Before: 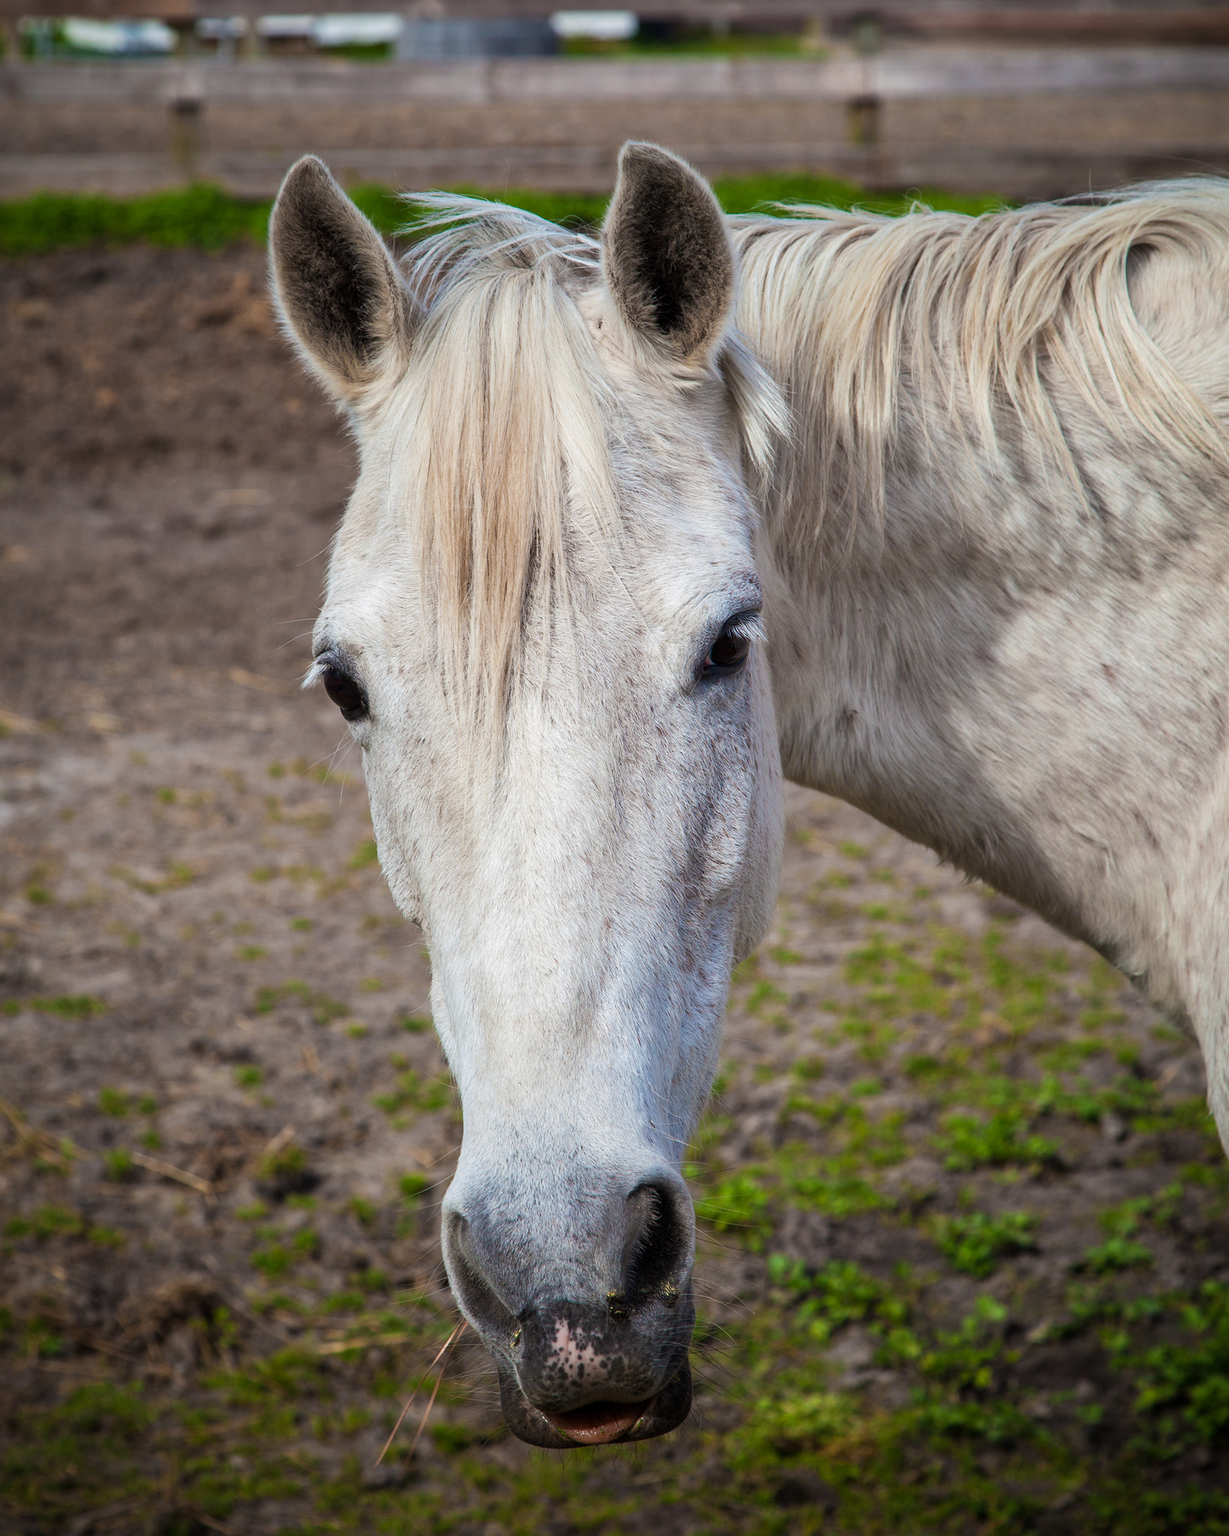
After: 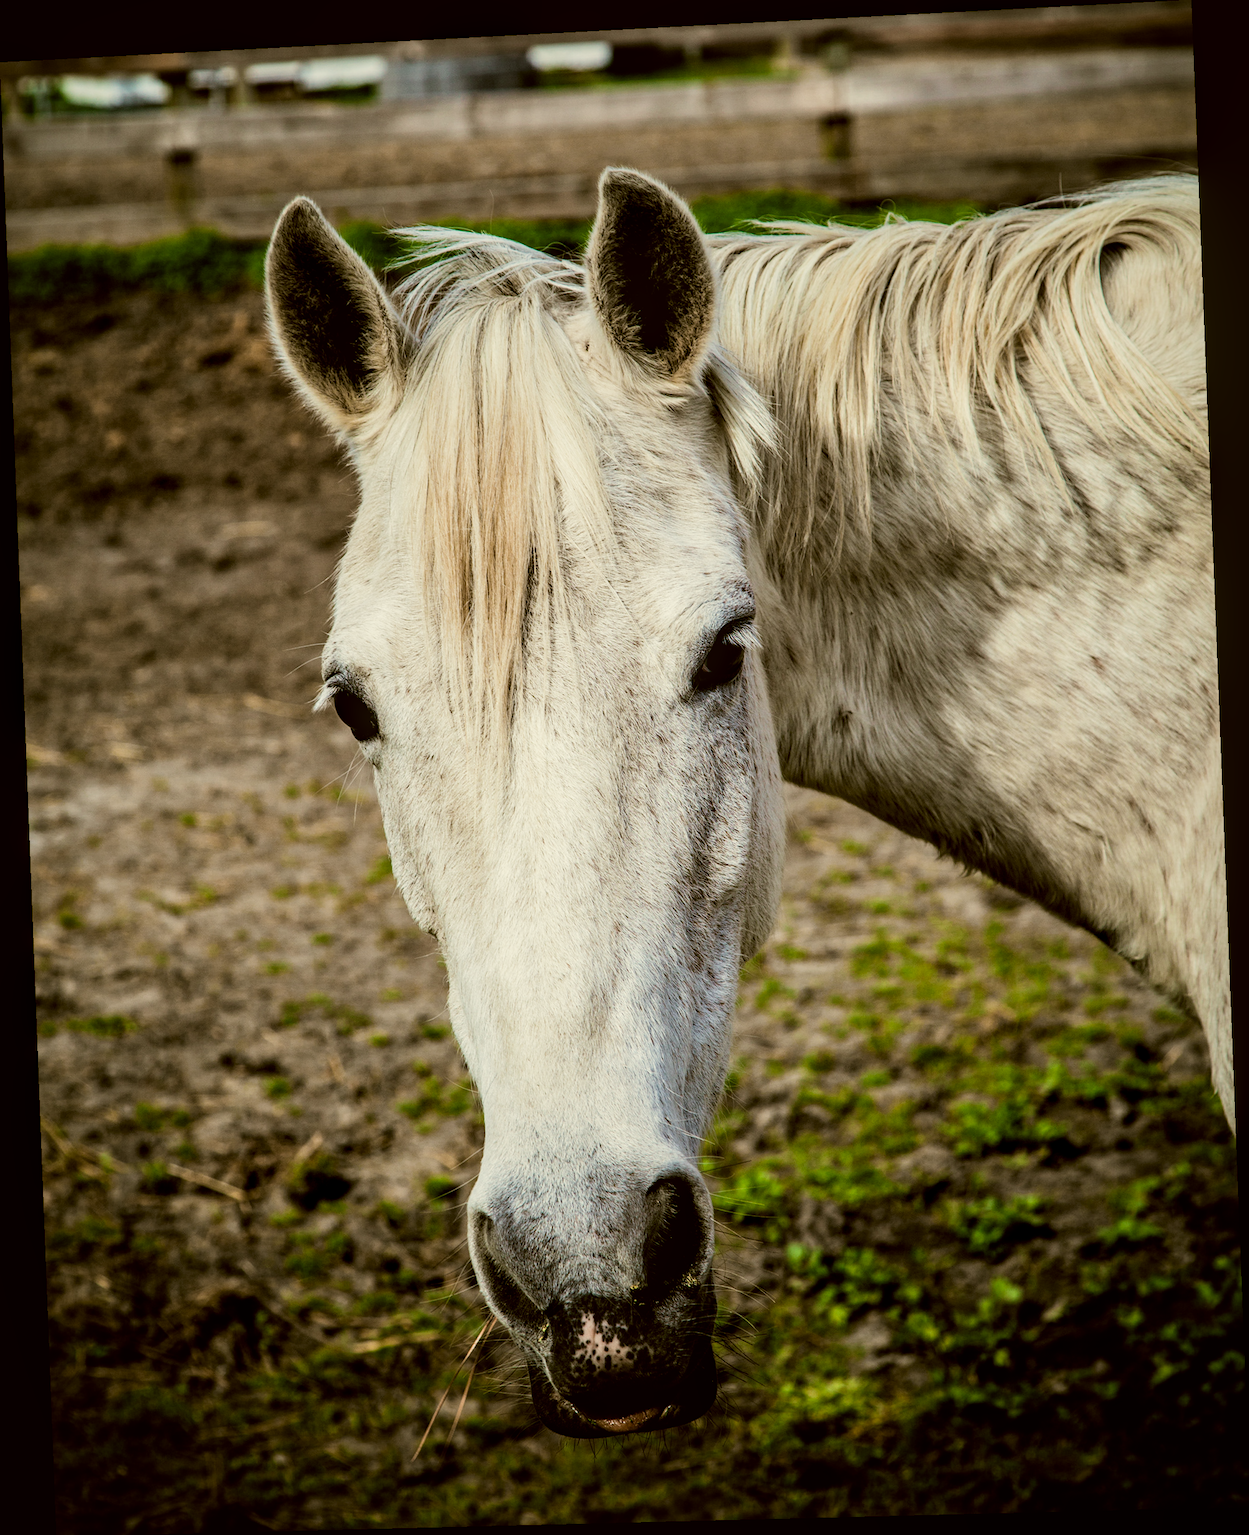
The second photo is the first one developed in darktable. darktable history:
local contrast: on, module defaults
color correction: highlights a* -1.43, highlights b* 10.12, shadows a* 0.395, shadows b* 19.35
rotate and perspective: rotation -2.22°, lens shift (horizontal) -0.022, automatic cropping off
filmic rgb: black relative exposure -5 EV, white relative exposure 3.5 EV, hardness 3.19, contrast 1.5, highlights saturation mix -50%
